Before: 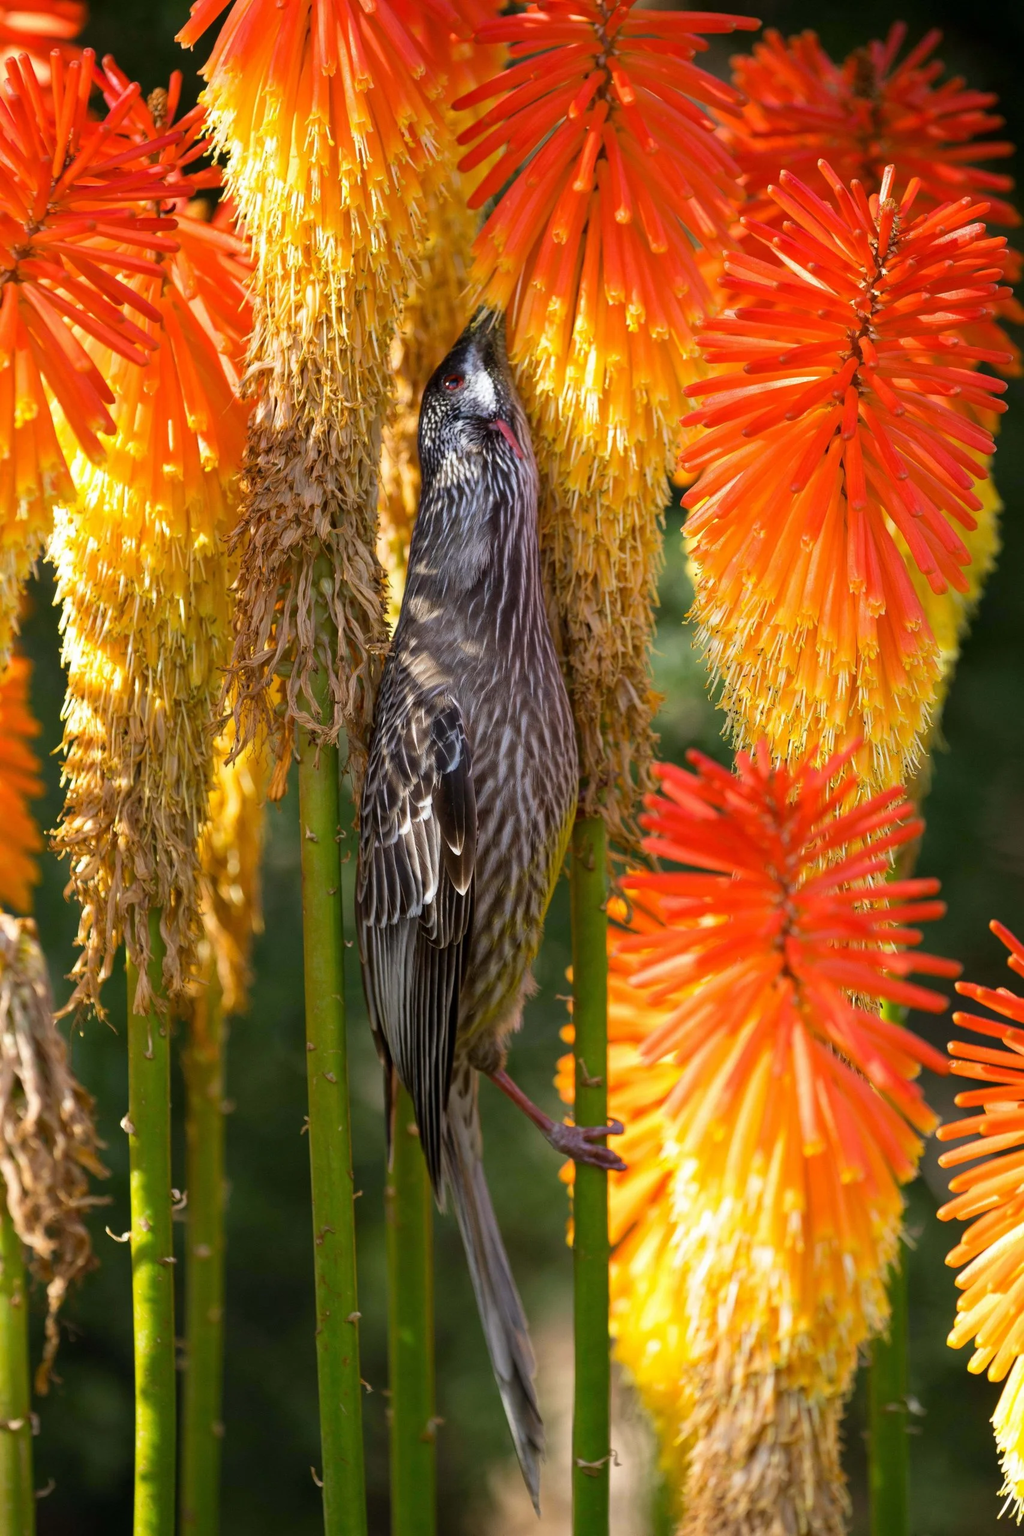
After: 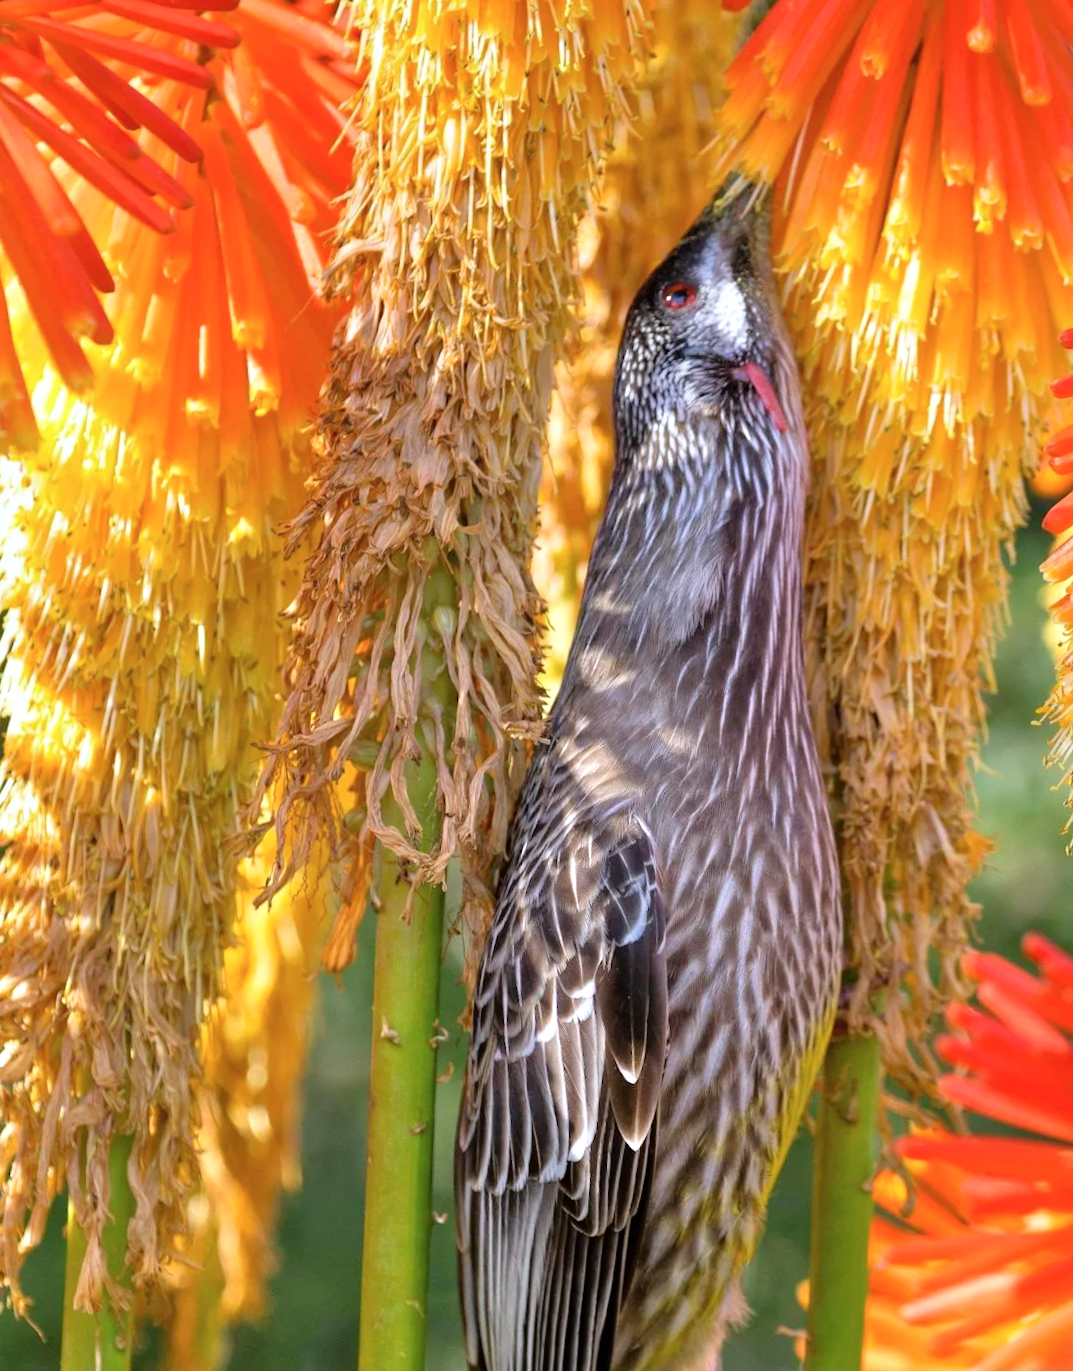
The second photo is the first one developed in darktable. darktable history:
crop and rotate: angle -4.99°, left 2.122%, top 6.945%, right 27.566%, bottom 30.519%
rotate and perspective: rotation -1°, crop left 0.011, crop right 0.989, crop top 0.025, crop bottom 0.975
tone equalizer: -7 EV 0.15 EV, -6 EV 0.6 EV, -5 EV 1.15 EV, -4 EV 1.33 EV, -3 EV 1.15 EV, -2 EV 0.6 EV, -1 EV 0.15 EV, mask exposure compensation -0.5 EV
color calibration: illuminant as shot in camera, x 0.358, y 0.373, temperature 4628.91 K
